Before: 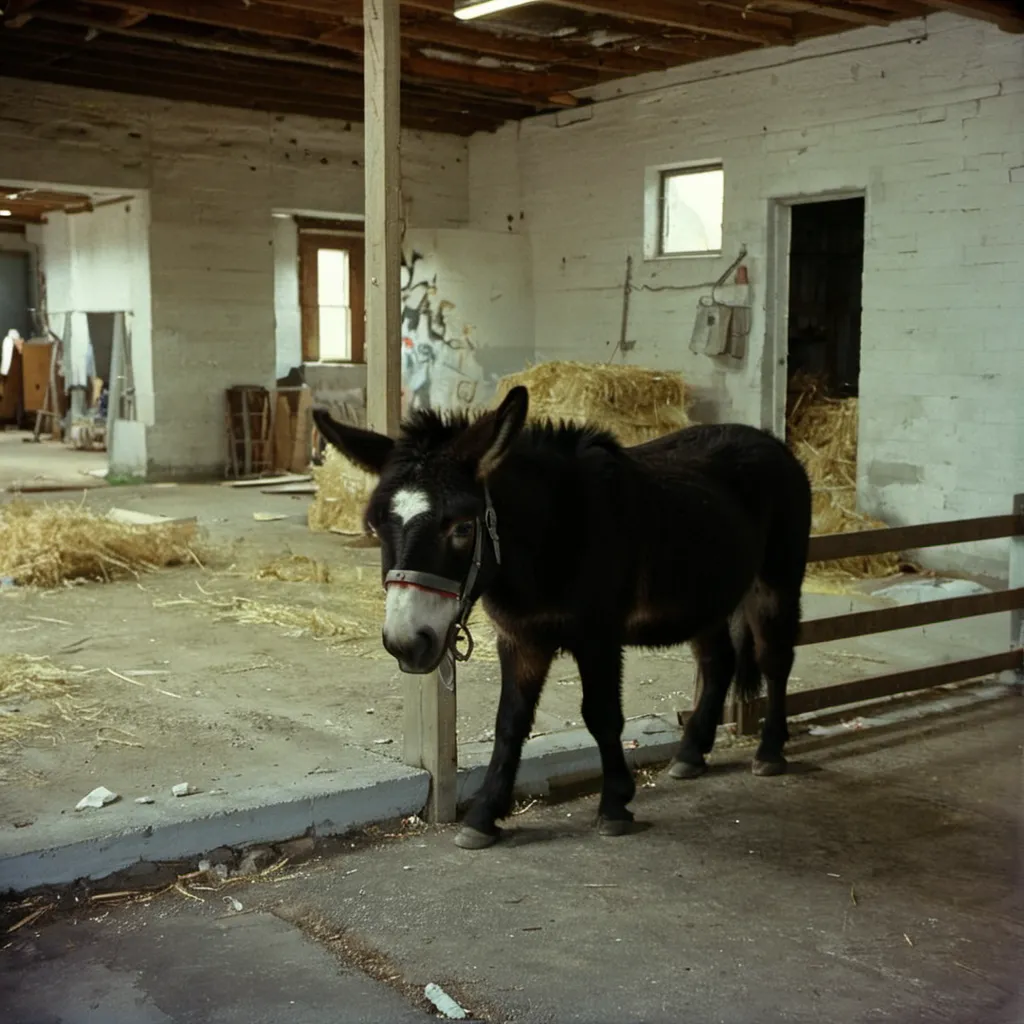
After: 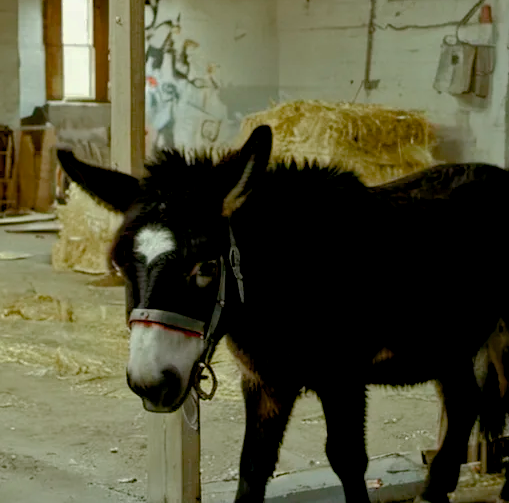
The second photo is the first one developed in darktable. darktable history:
exposure: exposure -0.003 EV, compensate highlight preservation false
crop: left 25.055%, top 25.49%, right 25.203%, bottom 25.307%
shadows and highlights: shadows 39.72, highlights -60.07
color balance rgb: global offset › luminance -1.028%, perceptual saturation grading › global saturation 20%, perceptual saturation grading › highlights -50.122%, perceptual saturation grading › shadows 30.472%, global vibrance 20%
